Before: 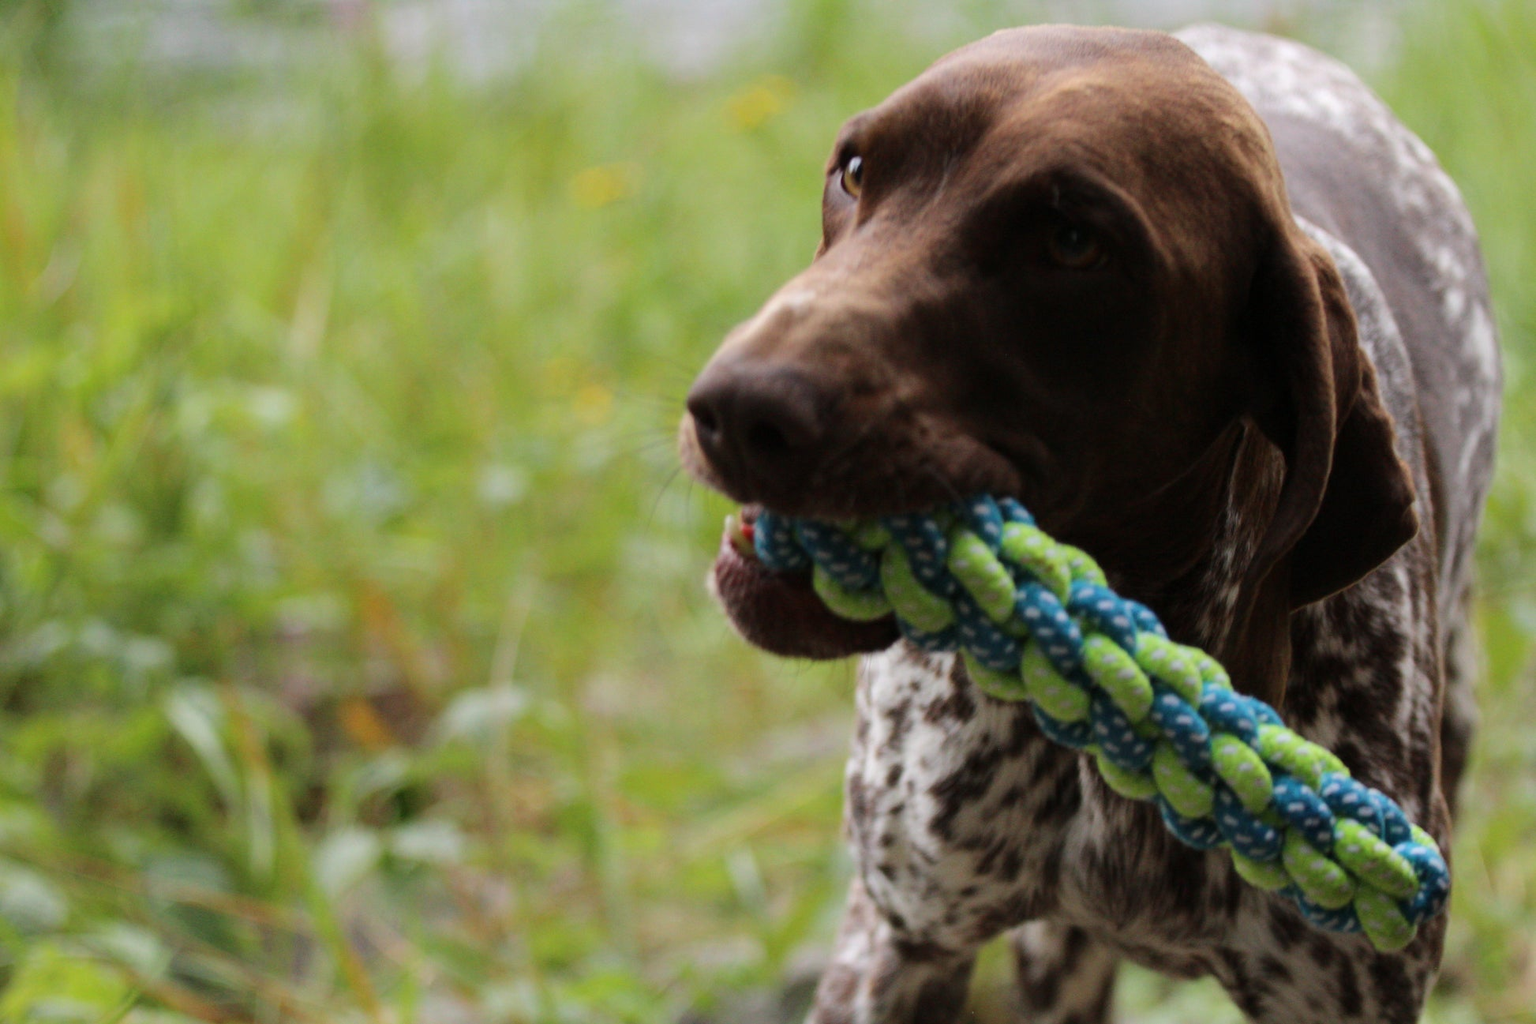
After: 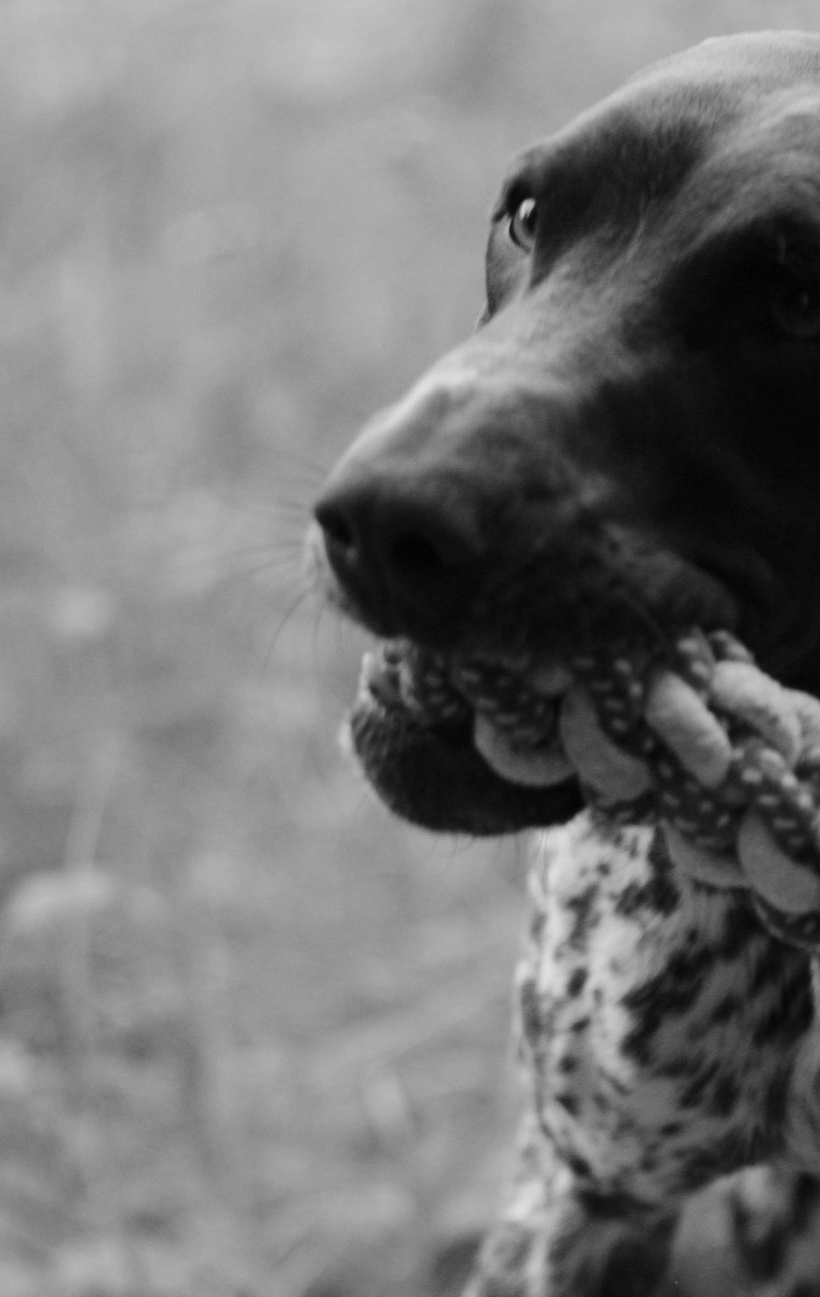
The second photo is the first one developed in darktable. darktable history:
color correction: saturation 0.85
crop: left 28.583%, right 29.231%
monochrome: a 73.58, b 64.21
color balance rgb: linear chroma grading › global chroma 15%, perceptual saturation grading › global saturation 30%
contrast brightness saturation: contrast 0.1, brightness 0.02, saturation 0.02
